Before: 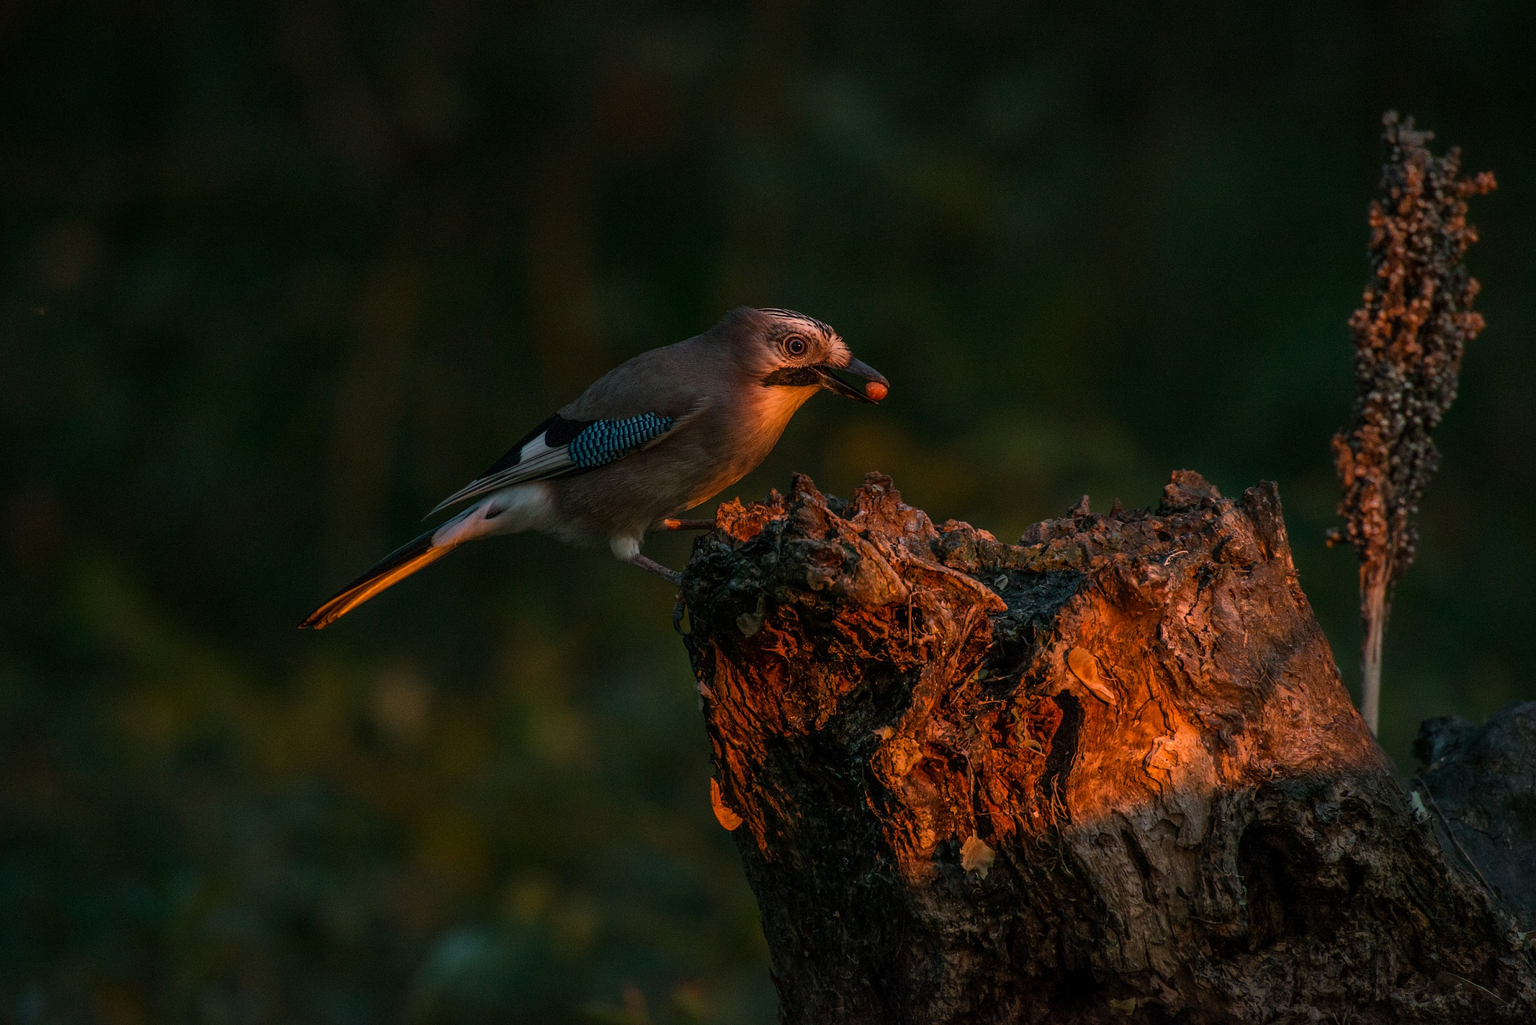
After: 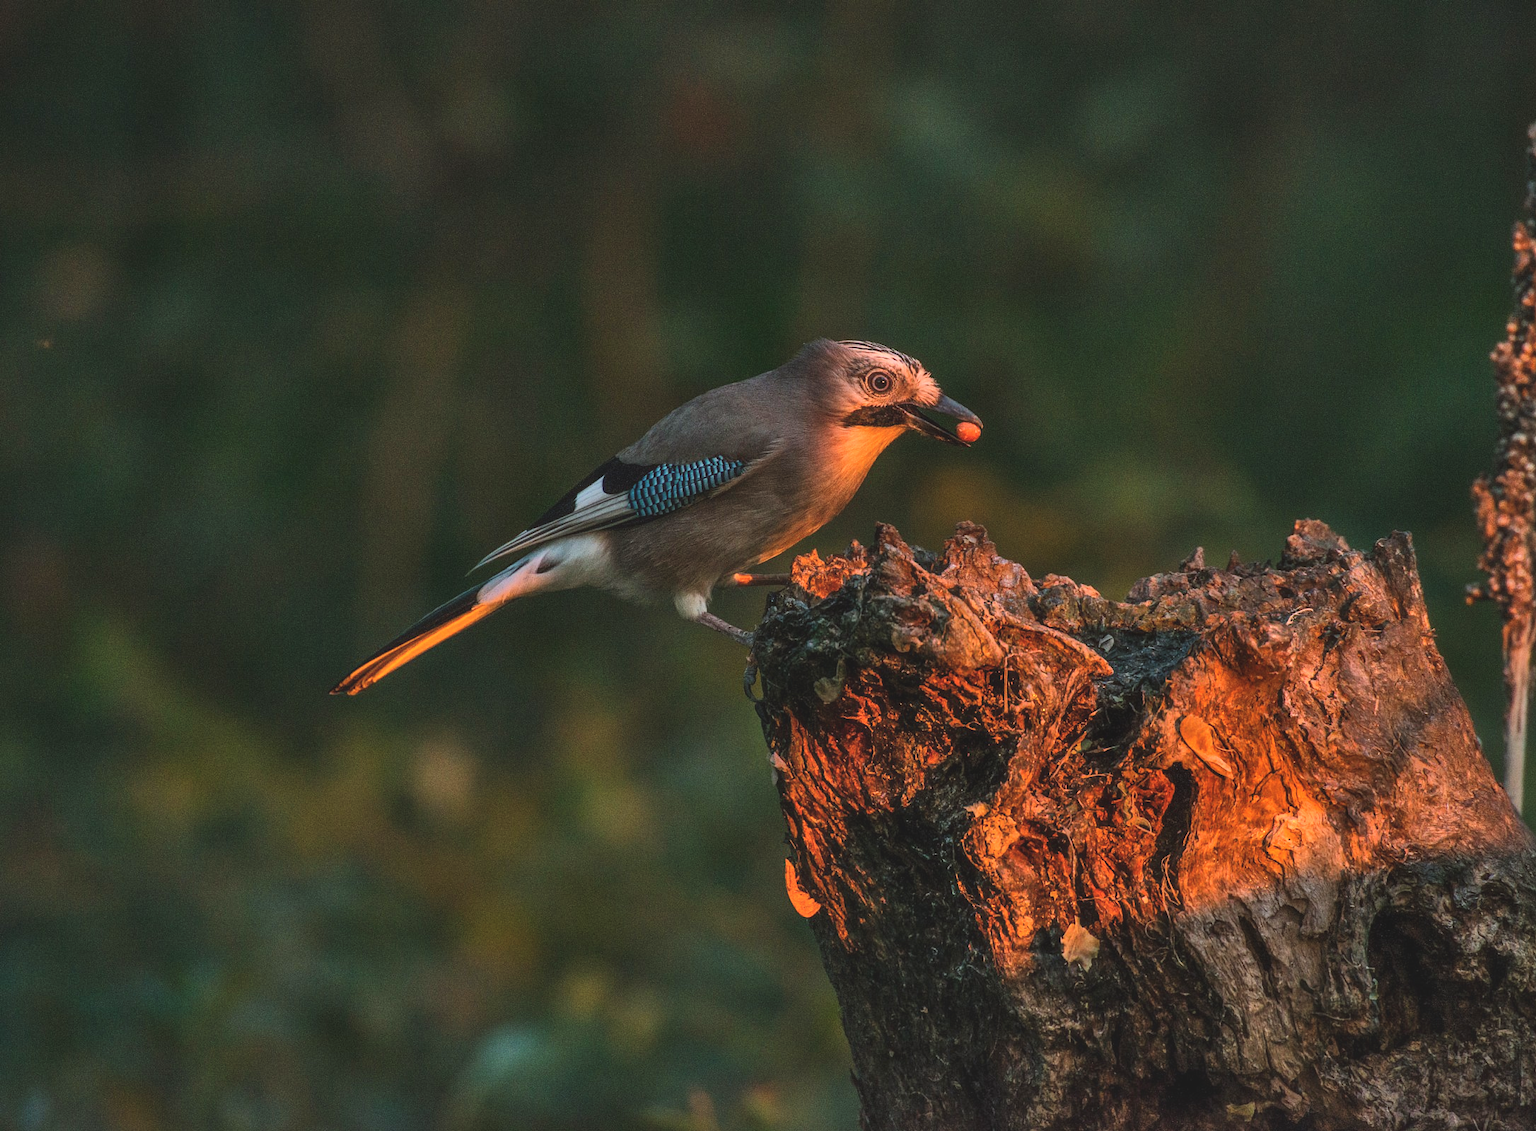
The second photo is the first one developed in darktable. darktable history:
exposure: black level correction -0.005, exposure 0.623 EV, compensate highlight preservation false
haze removal: strength -0.041, compatibility mode true, adaptive false
shadows and highlights: soften with gaussian
crop: right 9.487%, bottom 0.023%
